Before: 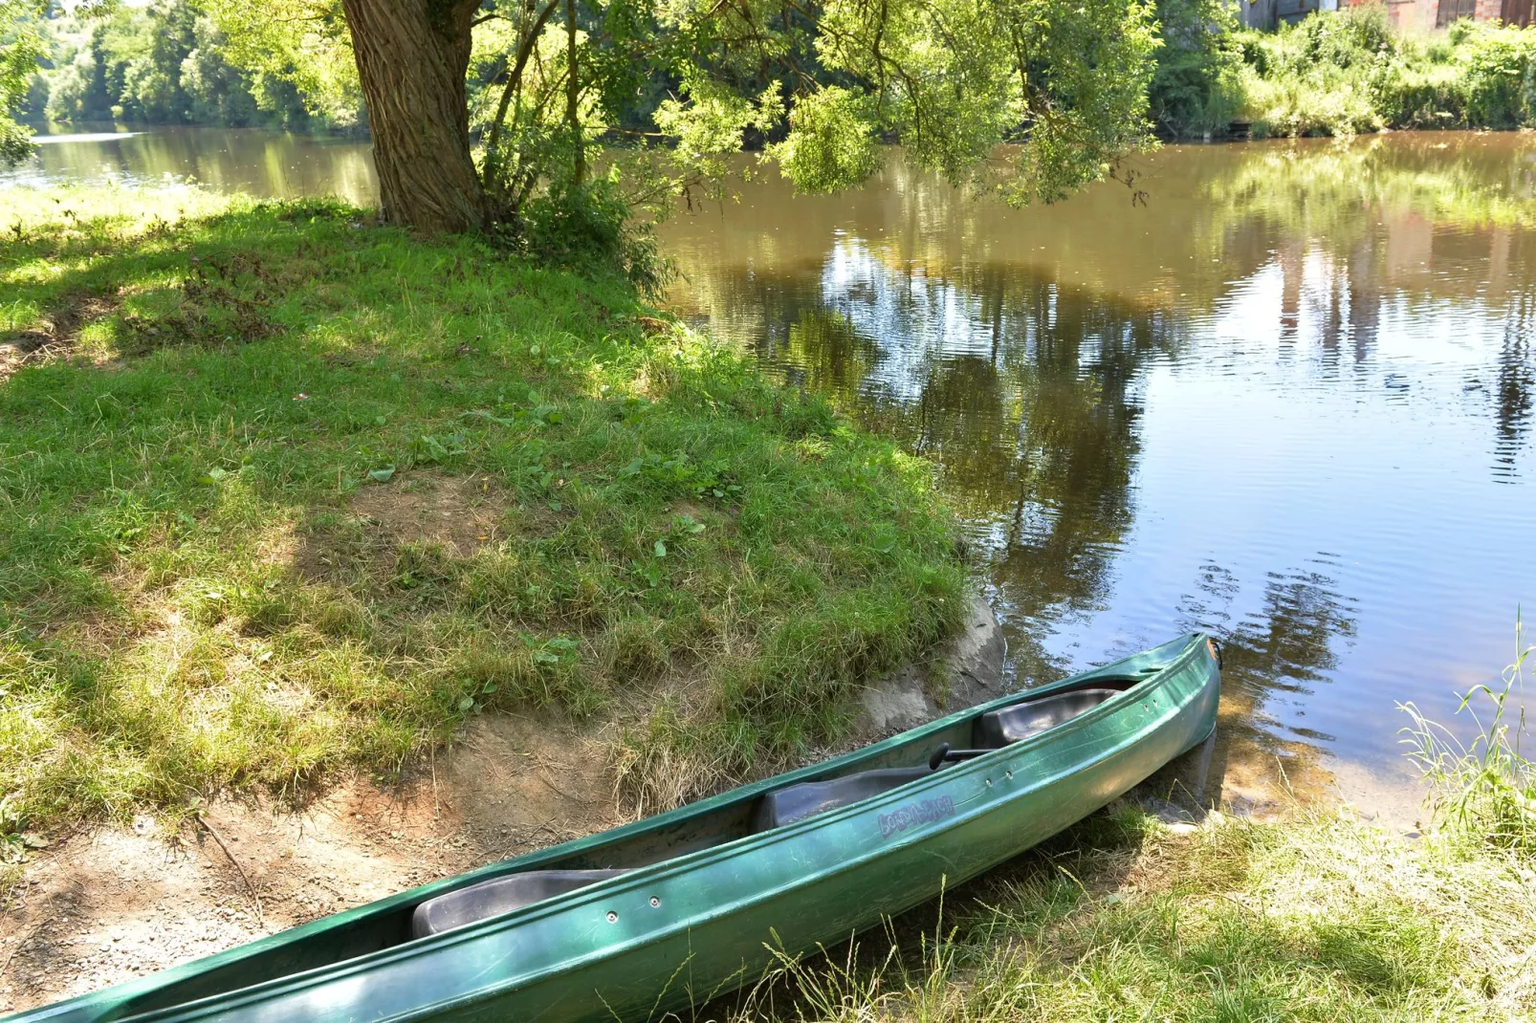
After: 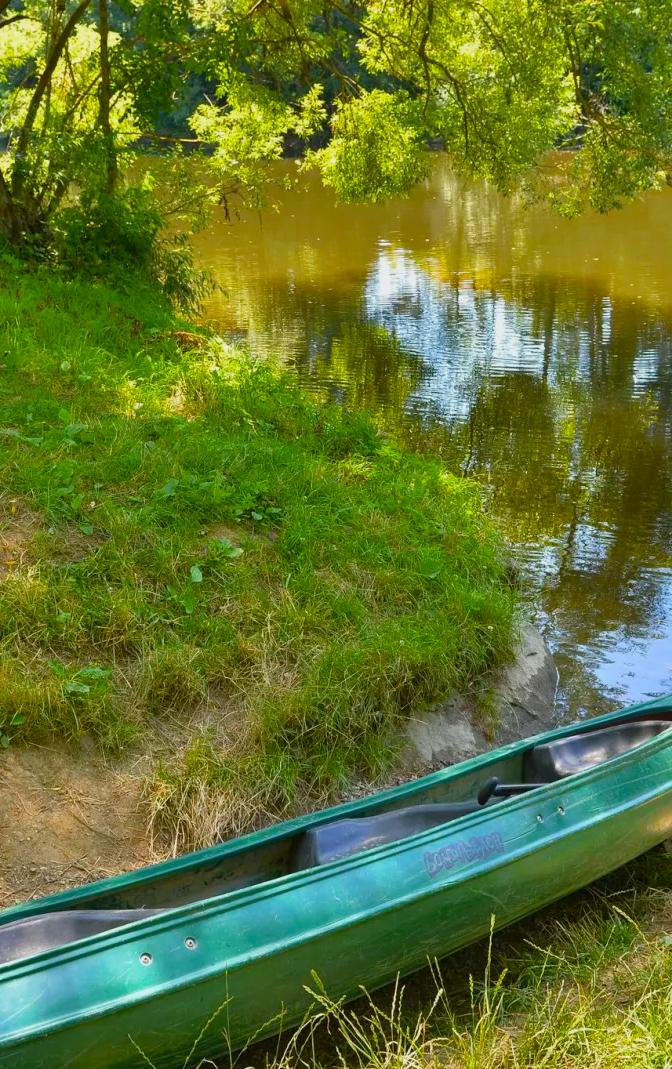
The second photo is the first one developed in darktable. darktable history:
exposure: compensate highlight preservation false
color balance rgb: perceptual saturation grading › global saturation 36.864%, perceptual saturation grading › shadows 35.391%, contrast -9.502%
crop: left 30.816%, right 27.29%
shadows and highlights: low approximation 0.01, soften with gaussian
